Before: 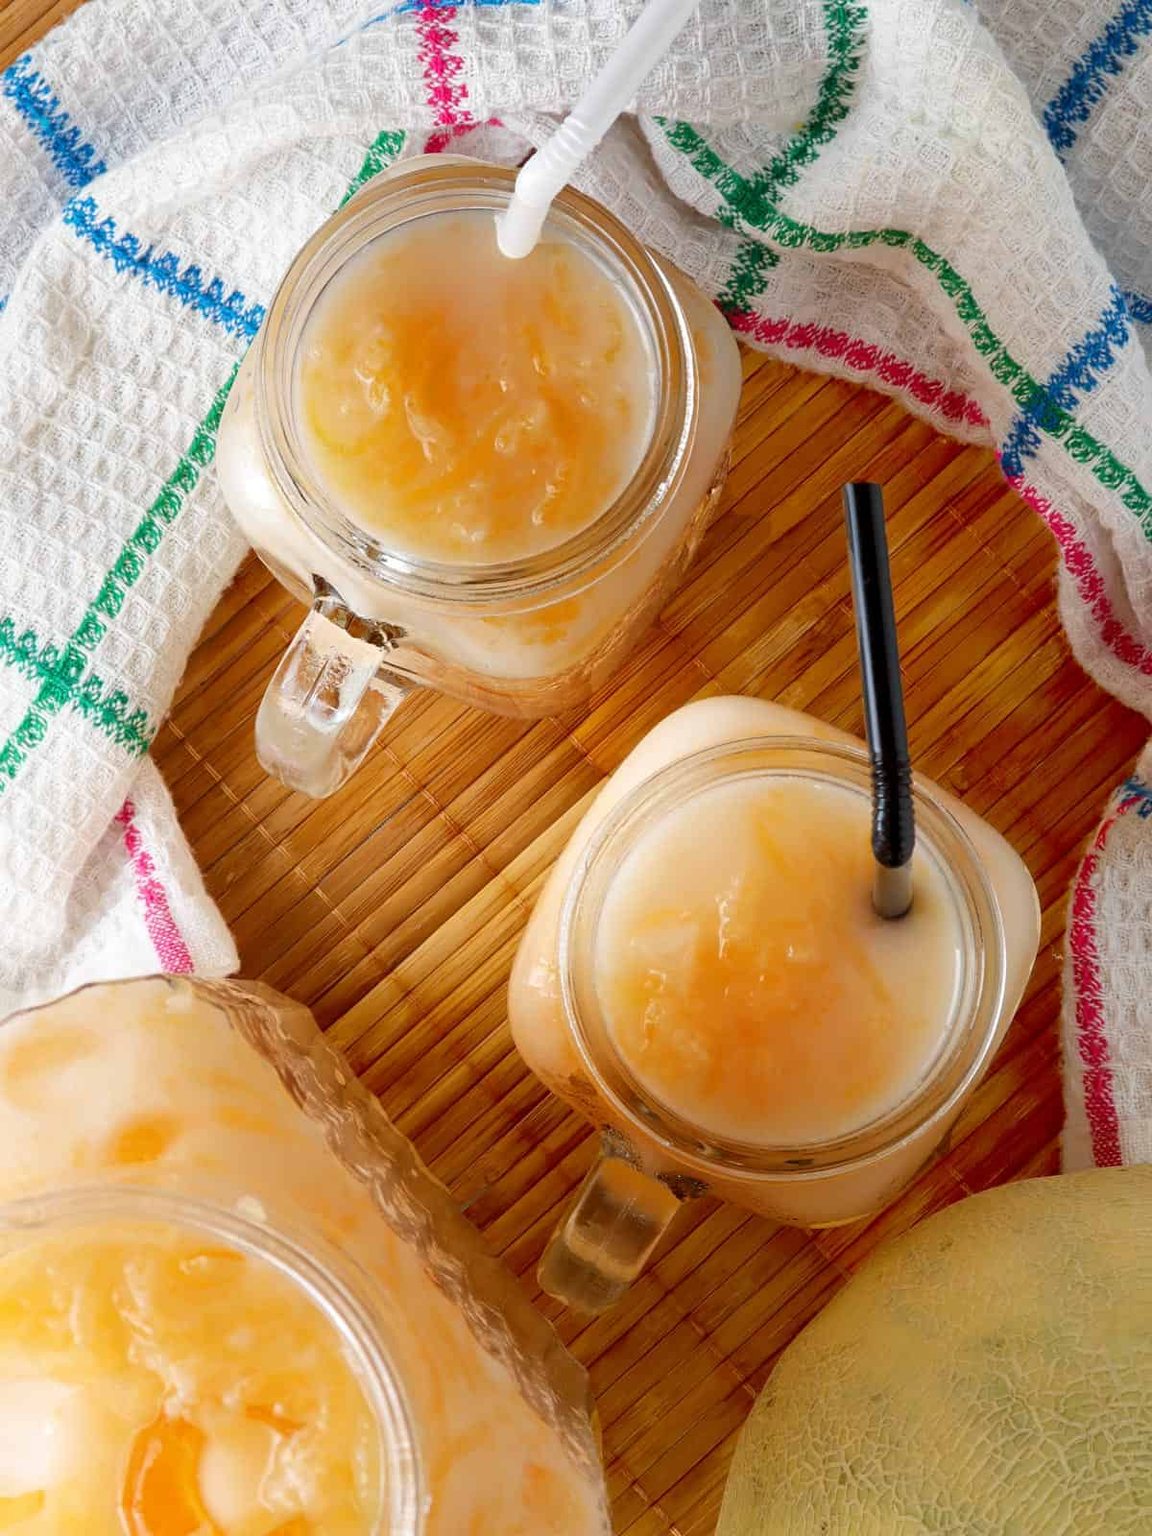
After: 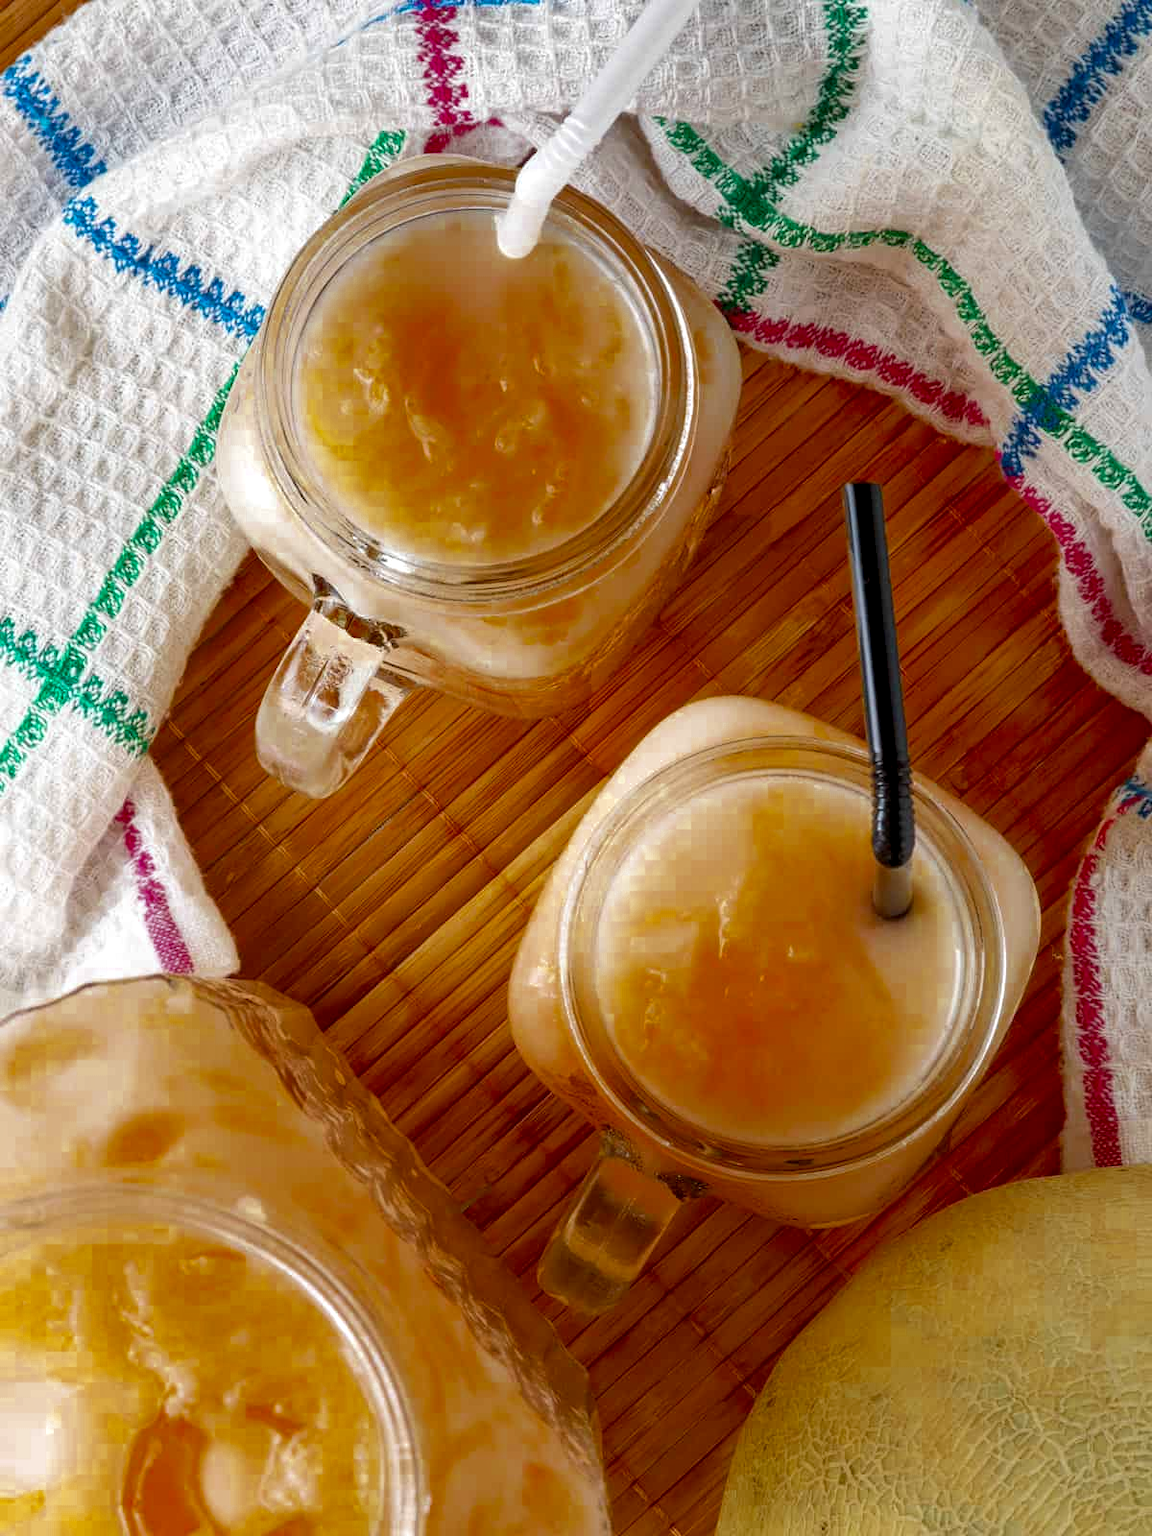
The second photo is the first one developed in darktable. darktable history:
color zones: curves: ch0 [(0.11, 0.396) (0.195, 0.36) (0.25, 0.5) (0.303, 0.412) (0.357, 0.544) (0.75, 0.5) (0.967, 0.328)]; ch1 [(0, 0.468) (0.112, 0.512) (0.202, 0.6) (0.25, 0.5) (0.307, 0.352) (0.357, 0.544) (0.75, 0.5) (0.963, 0.524)]
local contrast: on, module defaults
shadows and highlights: shadows 34.29, highlights -34.76, soften with gaussian
